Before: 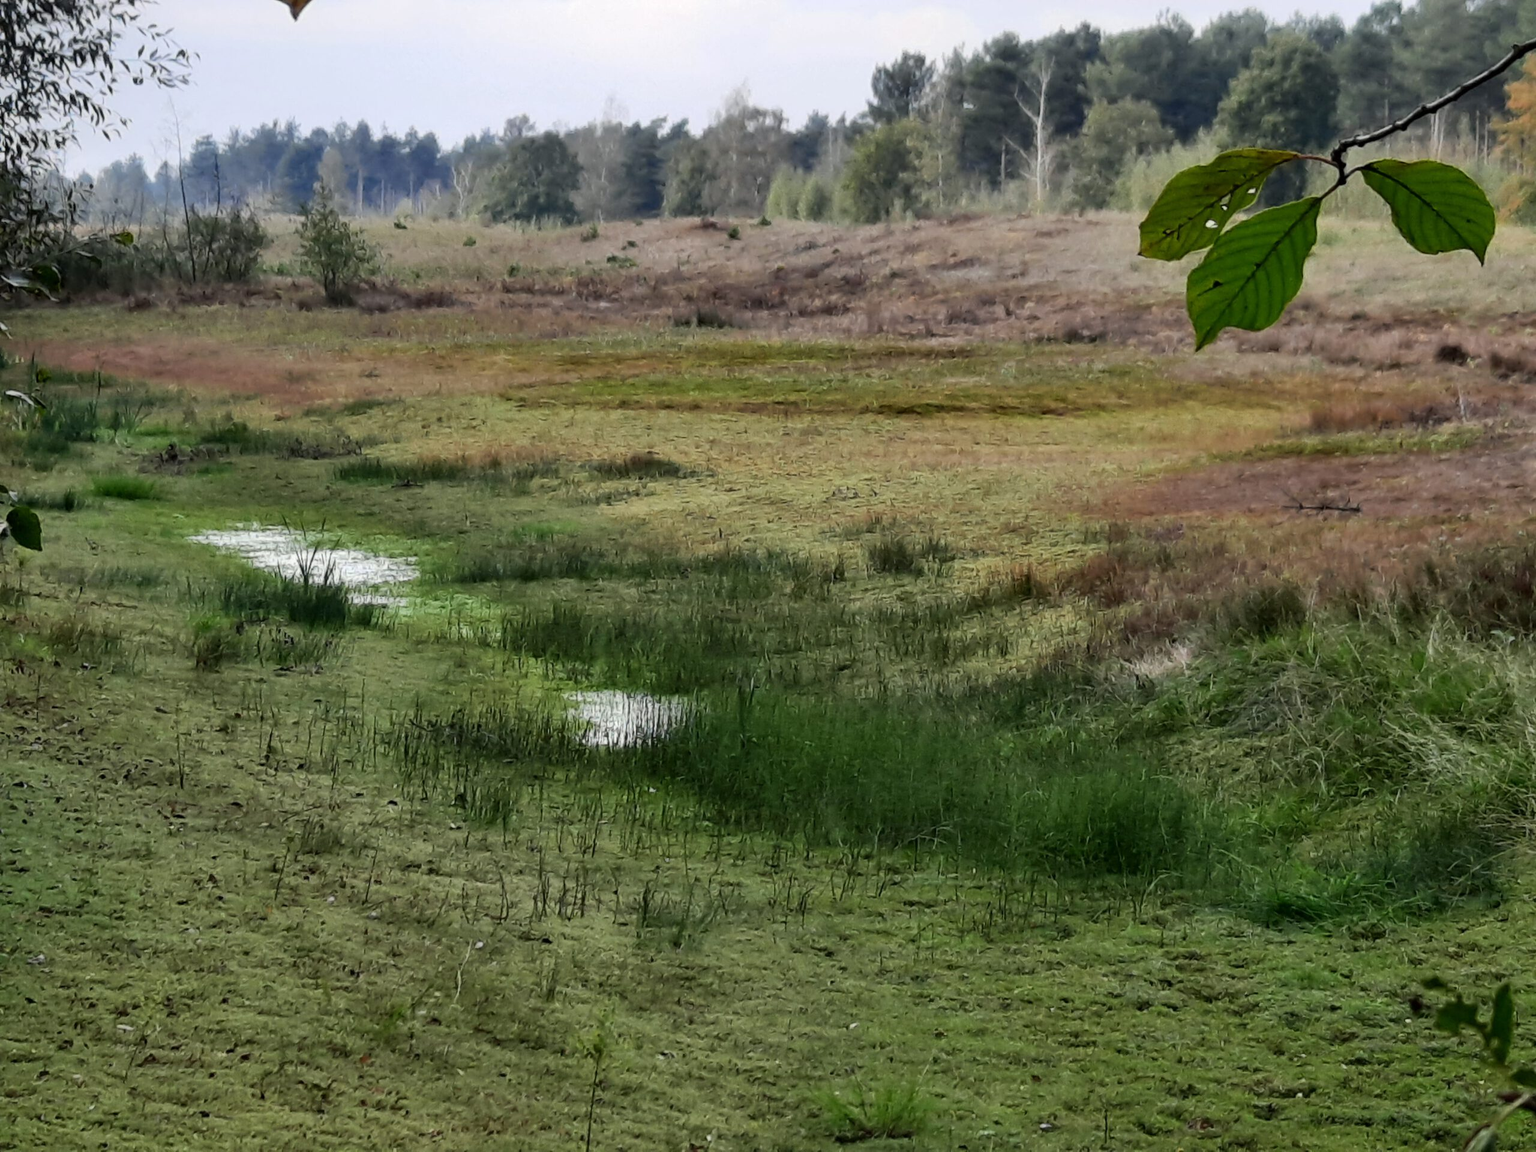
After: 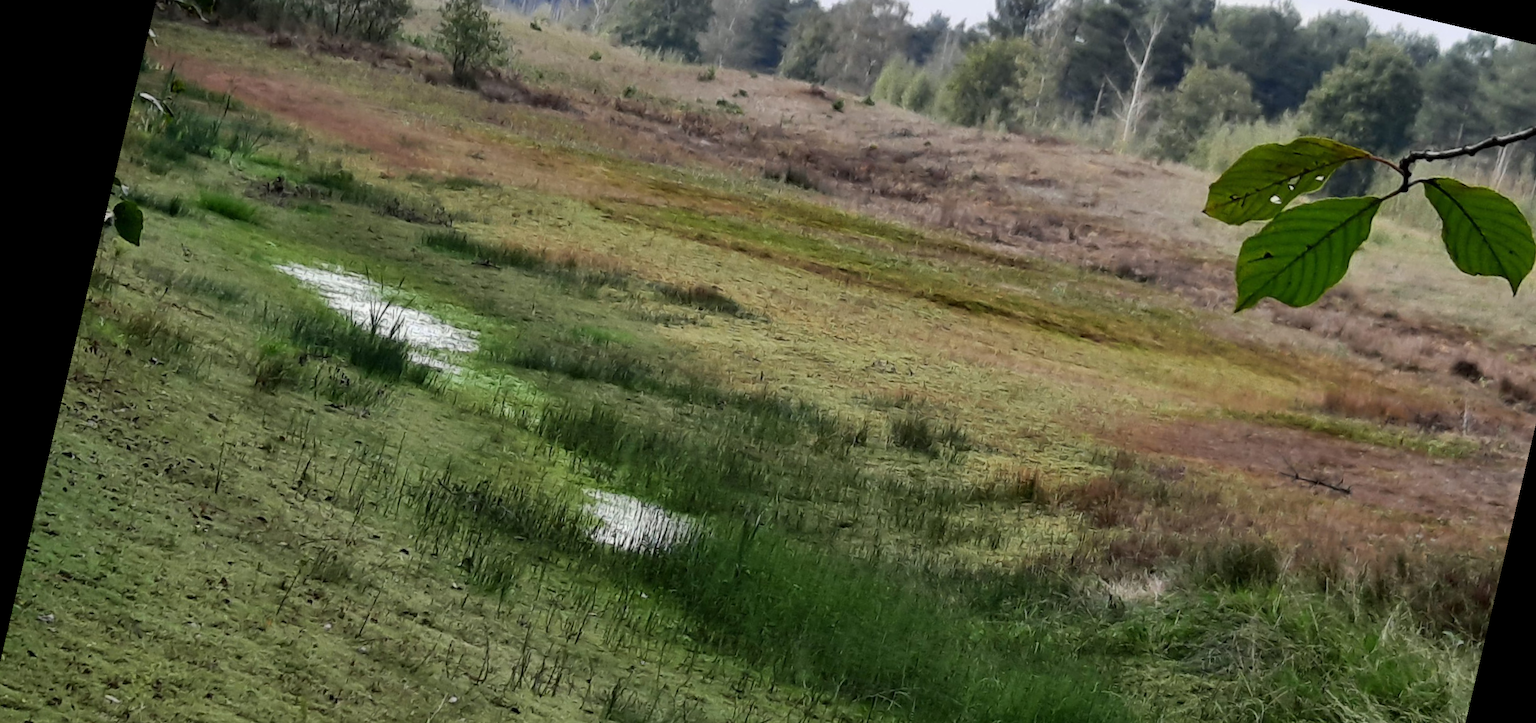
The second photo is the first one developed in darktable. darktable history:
crop: left 1.744%, top 19.225%, right 5.069%, bottom 28.357%
rotate and perspective: rotation 13.27°, automatic cropping off
